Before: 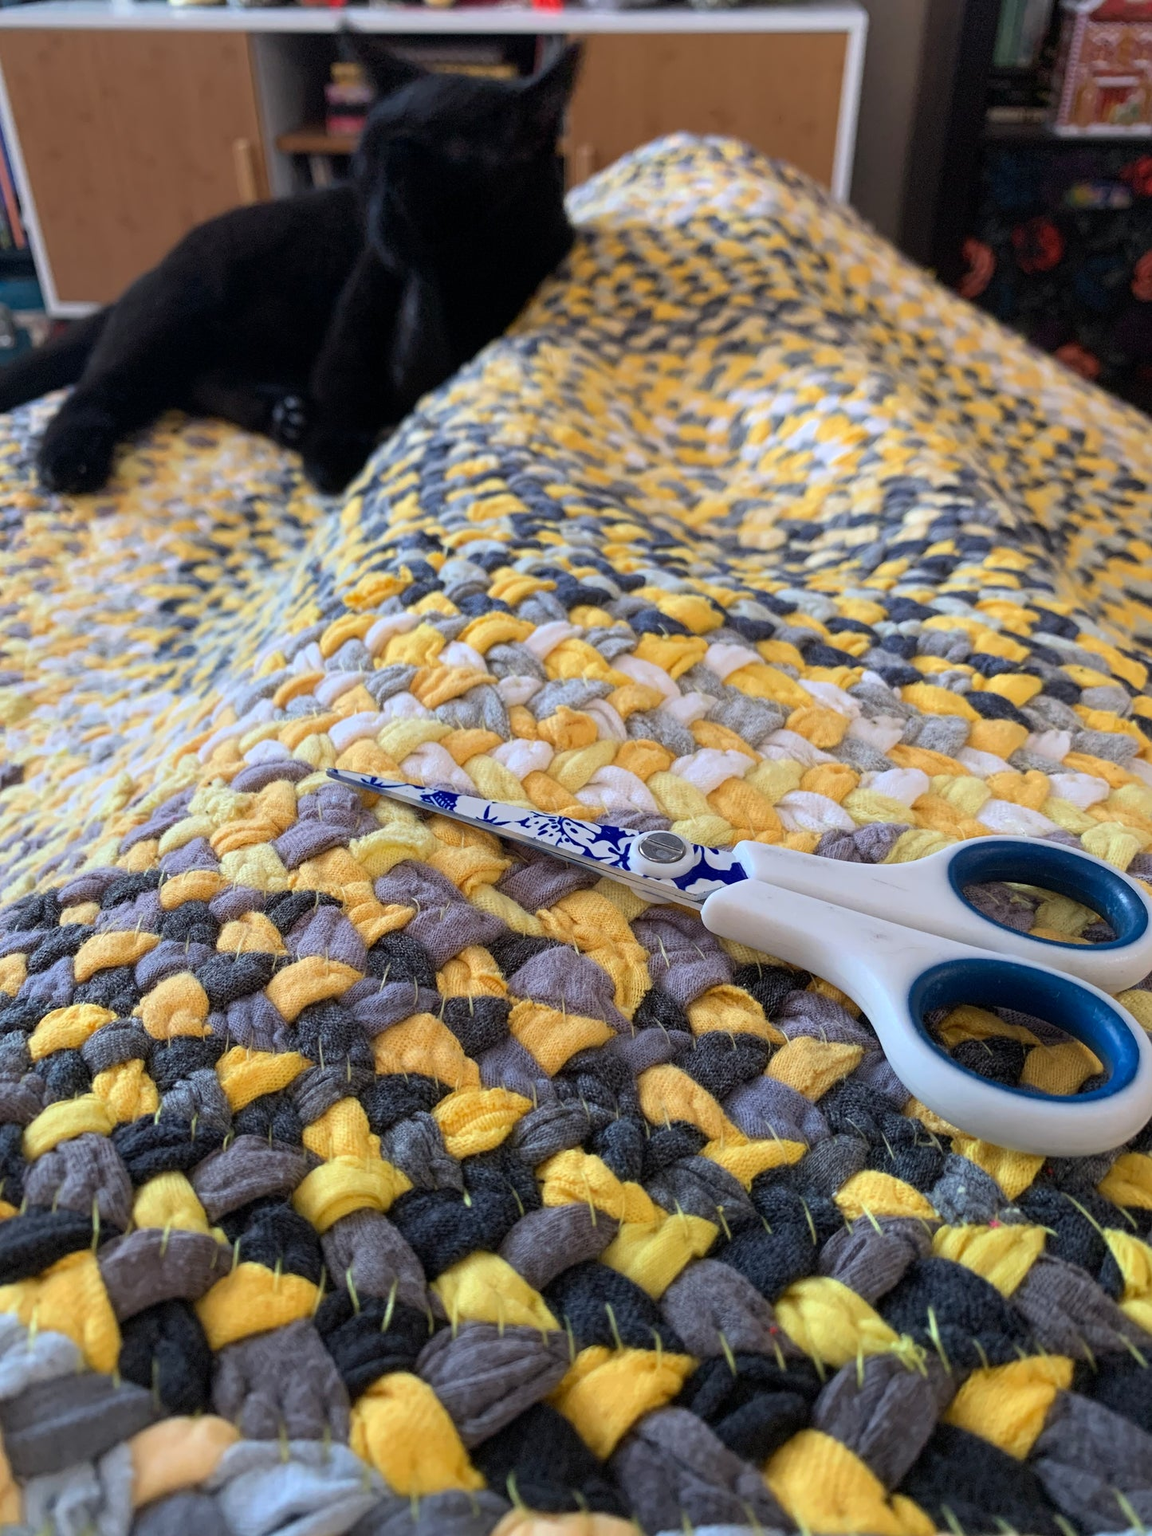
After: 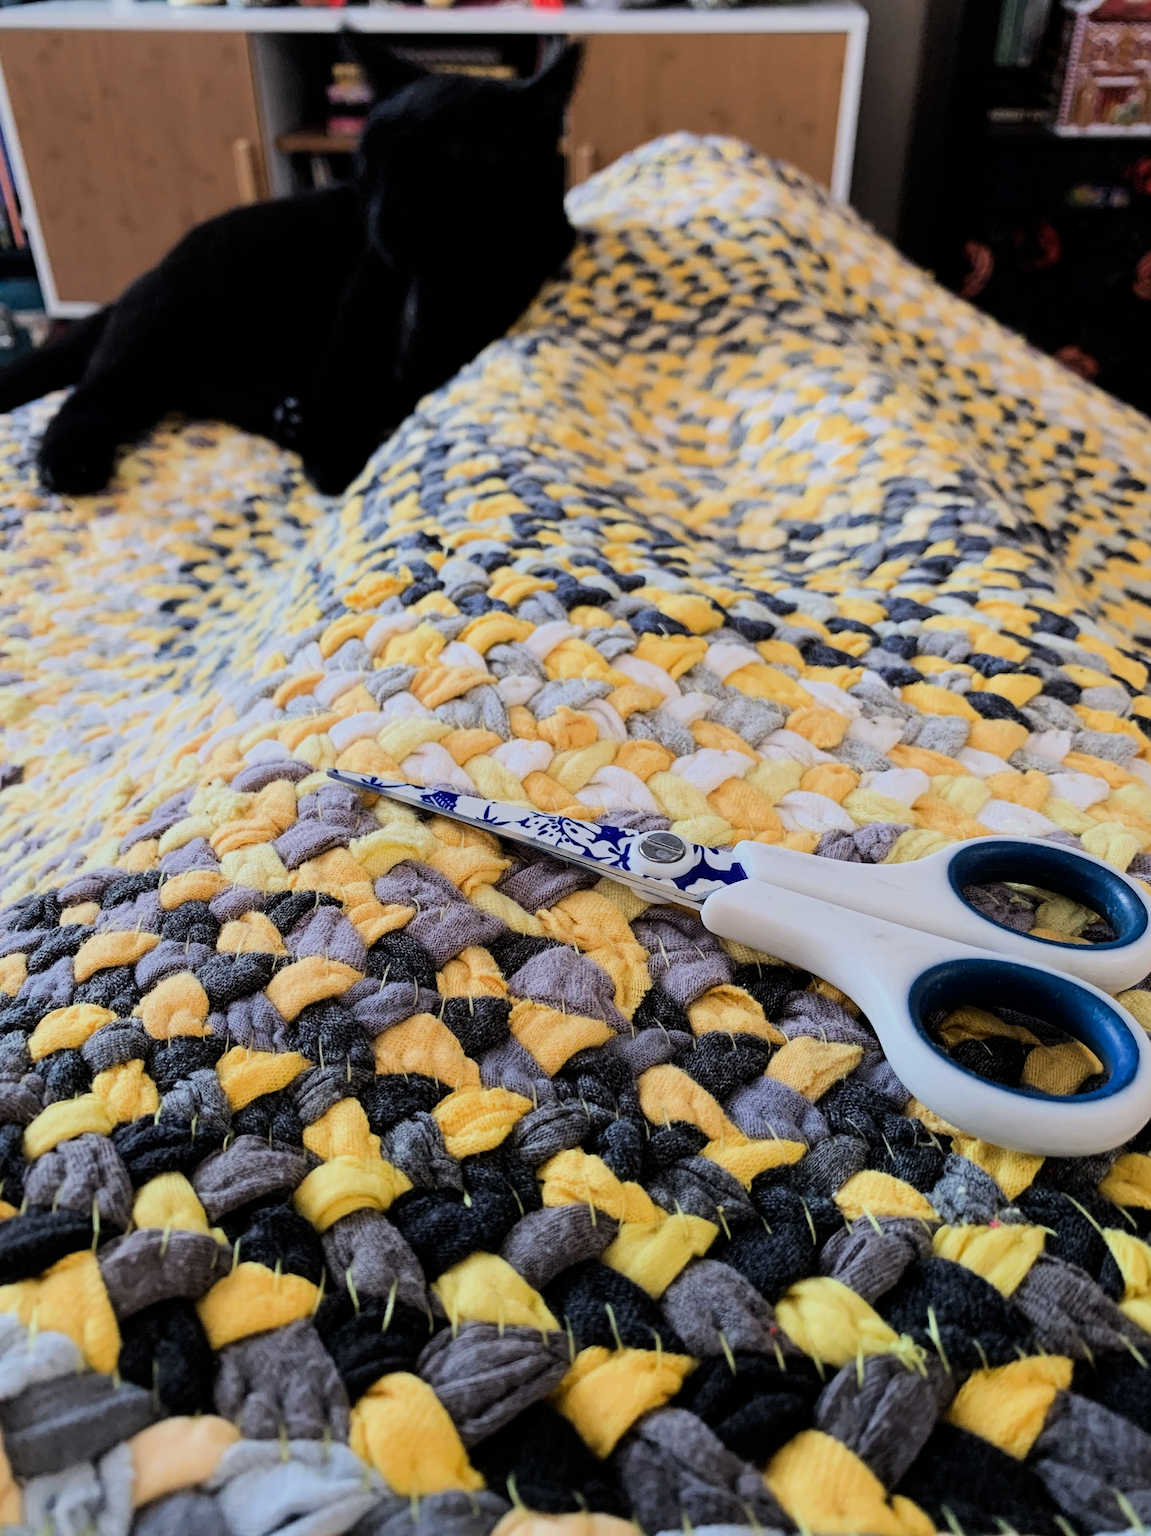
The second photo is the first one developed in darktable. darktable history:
tone equalizer: -8 EV -0.75 EV, -7 EV -0.7 EV, -6 EV -0.6 EV, -5 EV -0.4 EV, -3 EV 0.4 EV, -2 EV 0.6 EV, -1 EV 0.7 EV, +0 EV 0.75 EV, edges refinement/feathering 500, mask exposure compensation -1.57 EV, preserve details no
tone curve: curves: ch0 [(0, 0) (0.003, 0.003) (0.011, 0.011) (0.025, 0.025) (0.044, 0.044) (0.069, 0.069) (0.1, 0.099) (0.136, 0.135) (0.177, 0.176) (0.224, 0.223) (0.277, 0.275) (0.335, 0.333) (0.399, 0.396) (0.468, 0.465) (0.543, 0.541) (0.623, 0.622) (0.709, 0.708) (0.801, 0.8) (0.898, 0.897) (1, 1)], preserve colors none
filmic rgb: black relative exposure -7.15 EV, white relative exposure 5.36 EV, hardness 3.02
